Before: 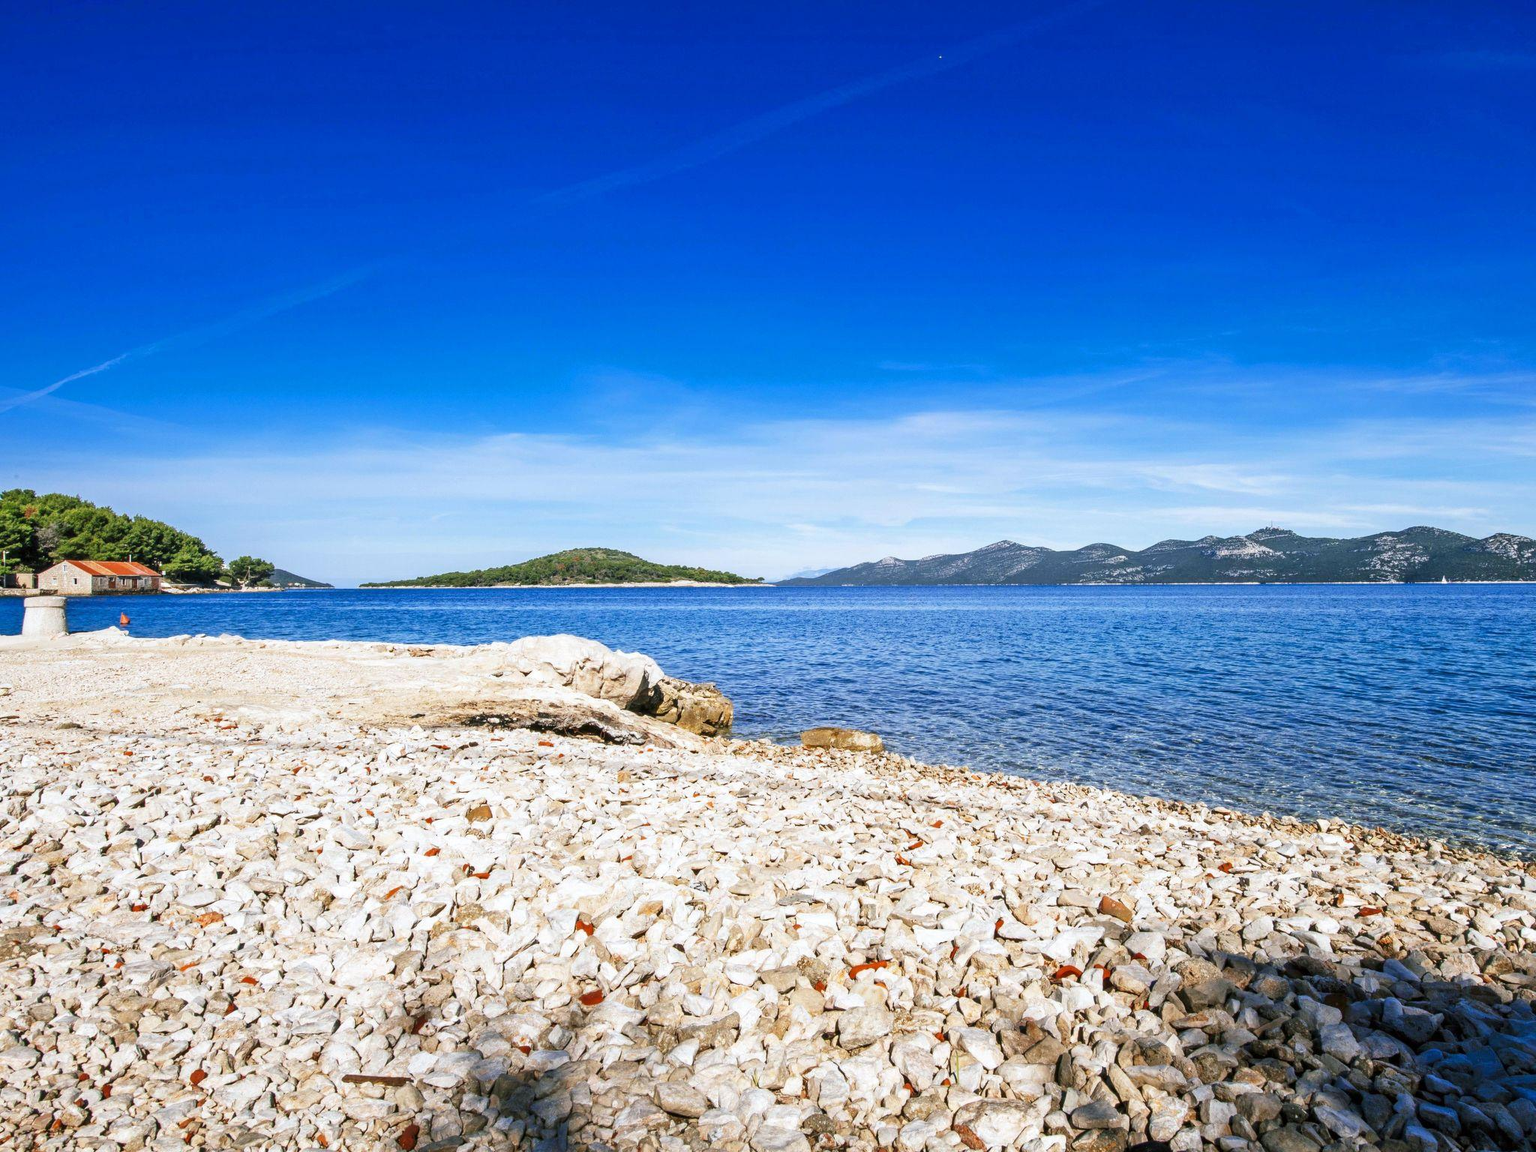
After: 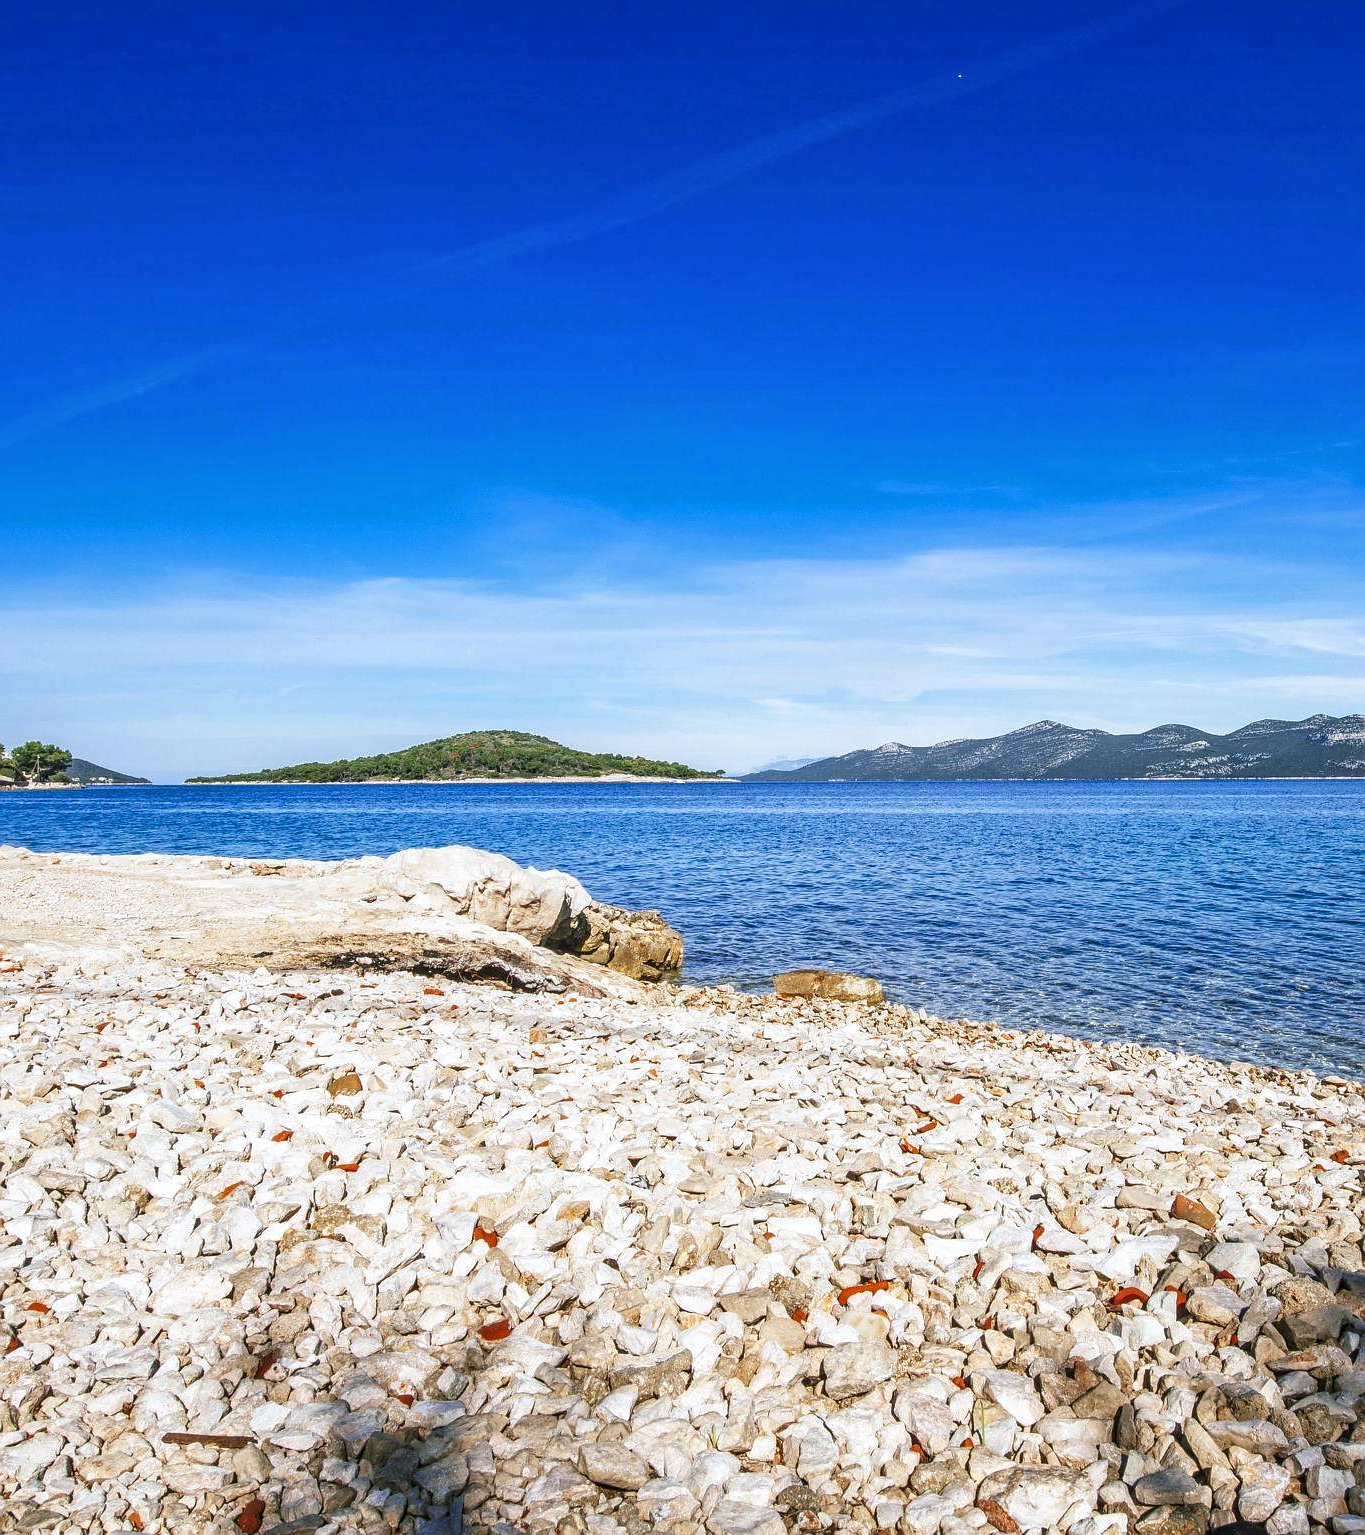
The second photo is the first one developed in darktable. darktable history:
sharpen: radius 0.978, amount 0.614
crop and rotate: left 14.38%, right 18.939%
local contrast: detail 115%
